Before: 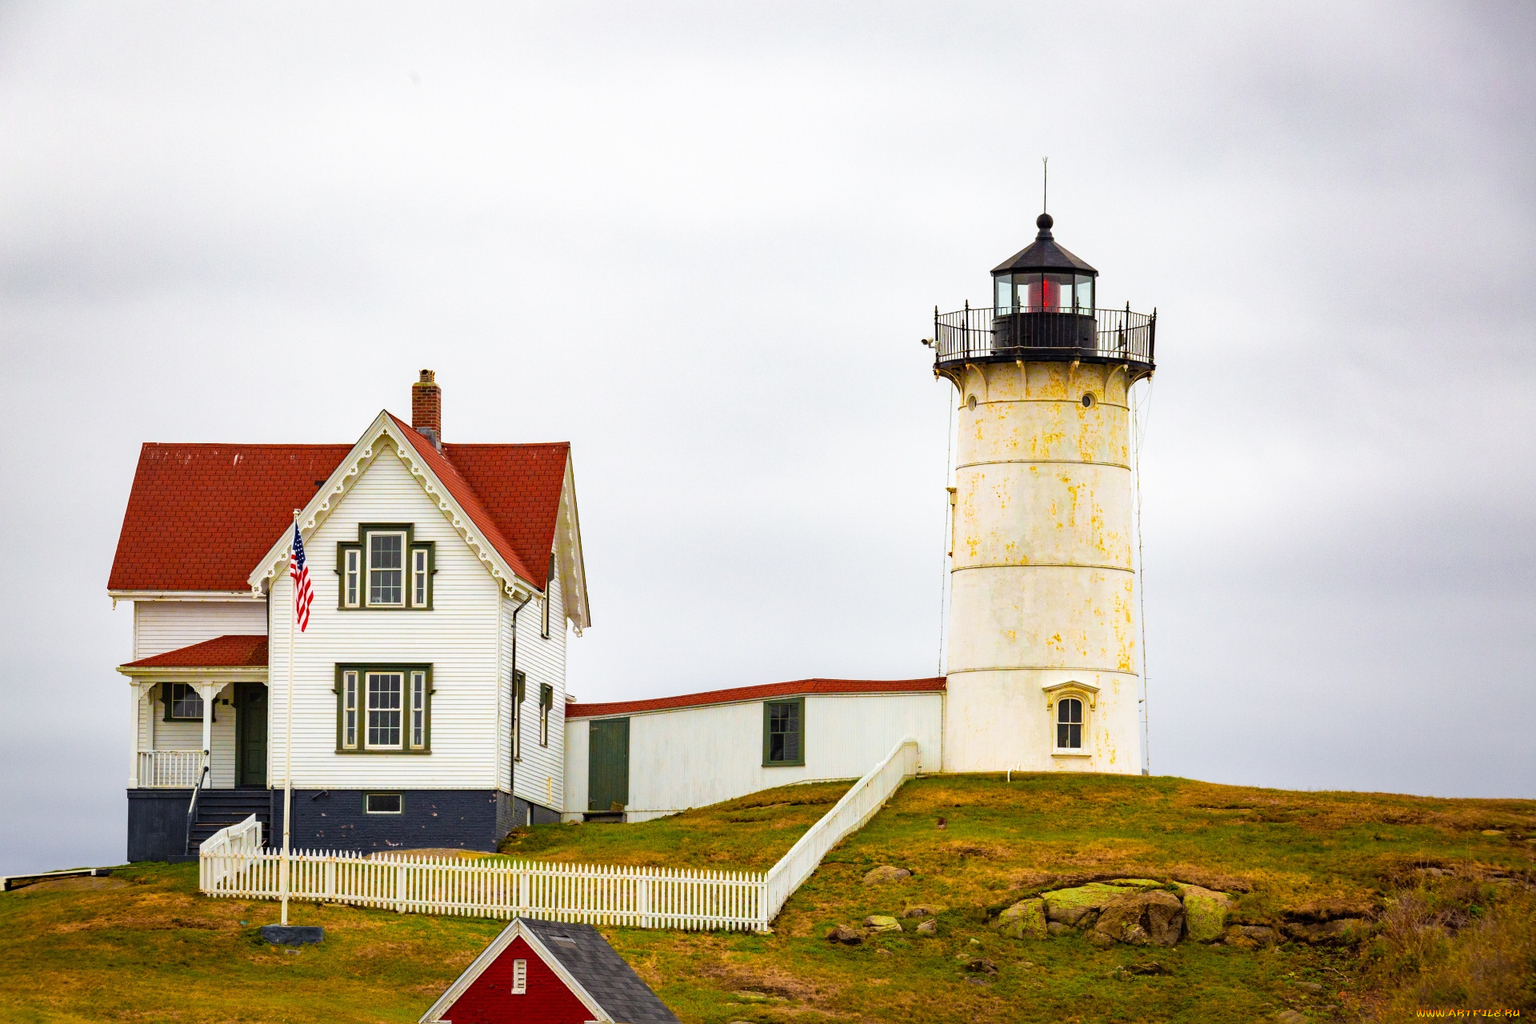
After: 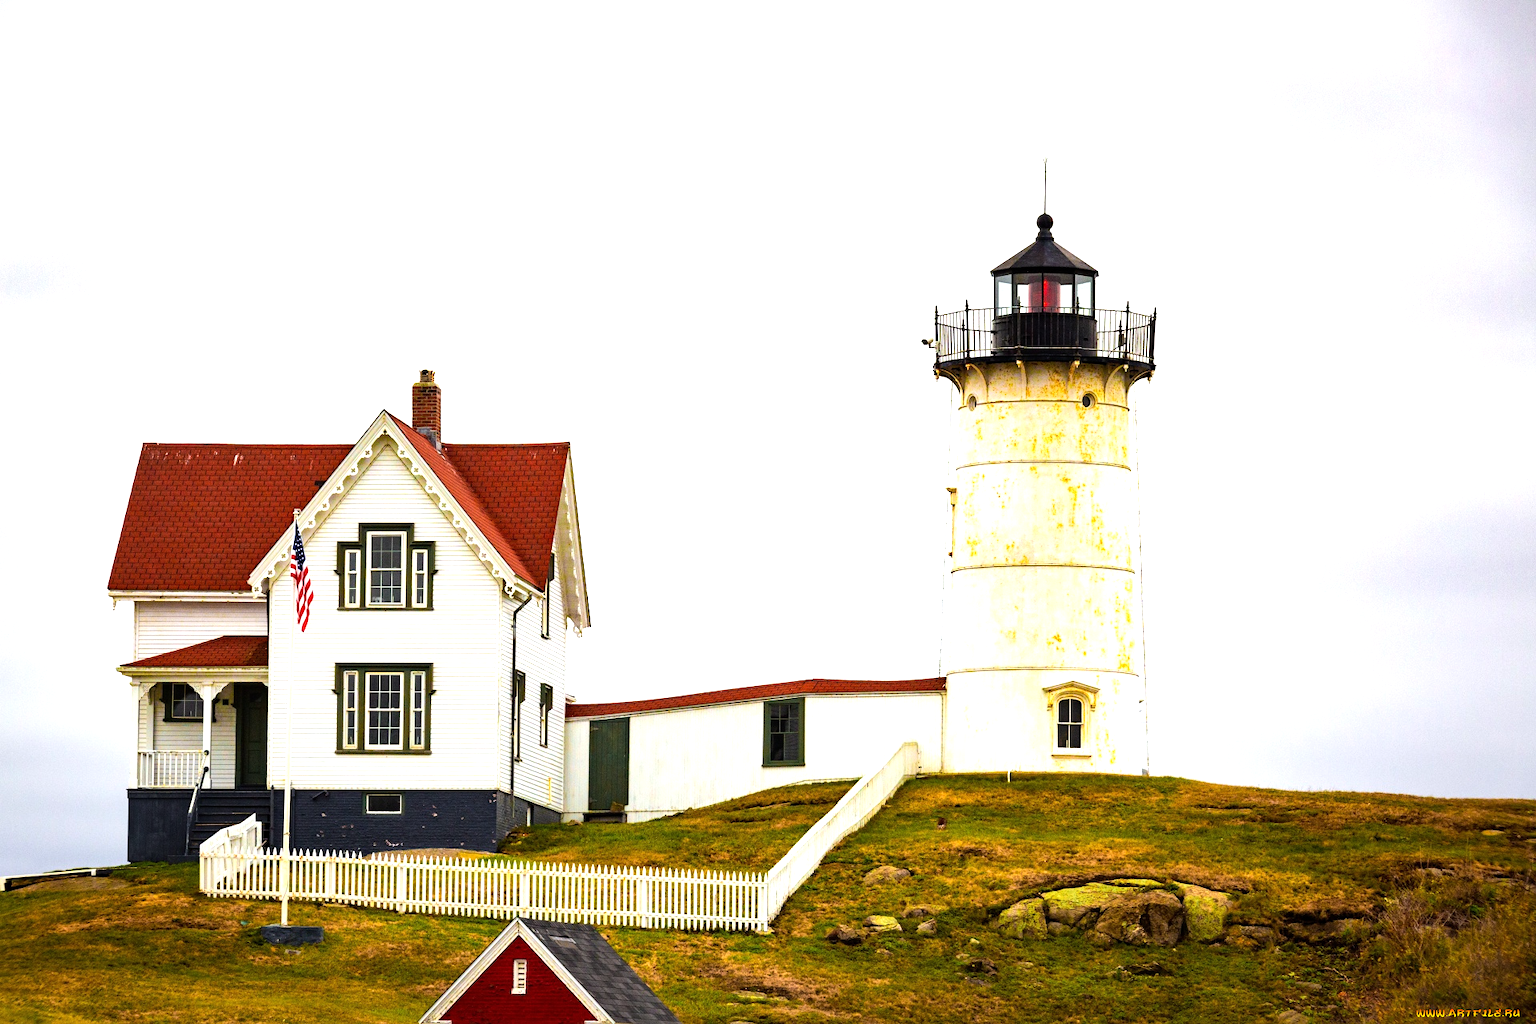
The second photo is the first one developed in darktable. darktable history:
tone equalizer: -8 EV -0.763 EV, -7 EV -0.668 EV, -6 EV -0.598 EV, -5 EV -0.376 EV, -3 EV 0.379 EV, -2 EV 0.6 EV, -1 EV 0.695 EV, +0 EV 0.744 EV, edges refinement/feathering 500, mask exposure compensation -1.57 EV, preserve details no
